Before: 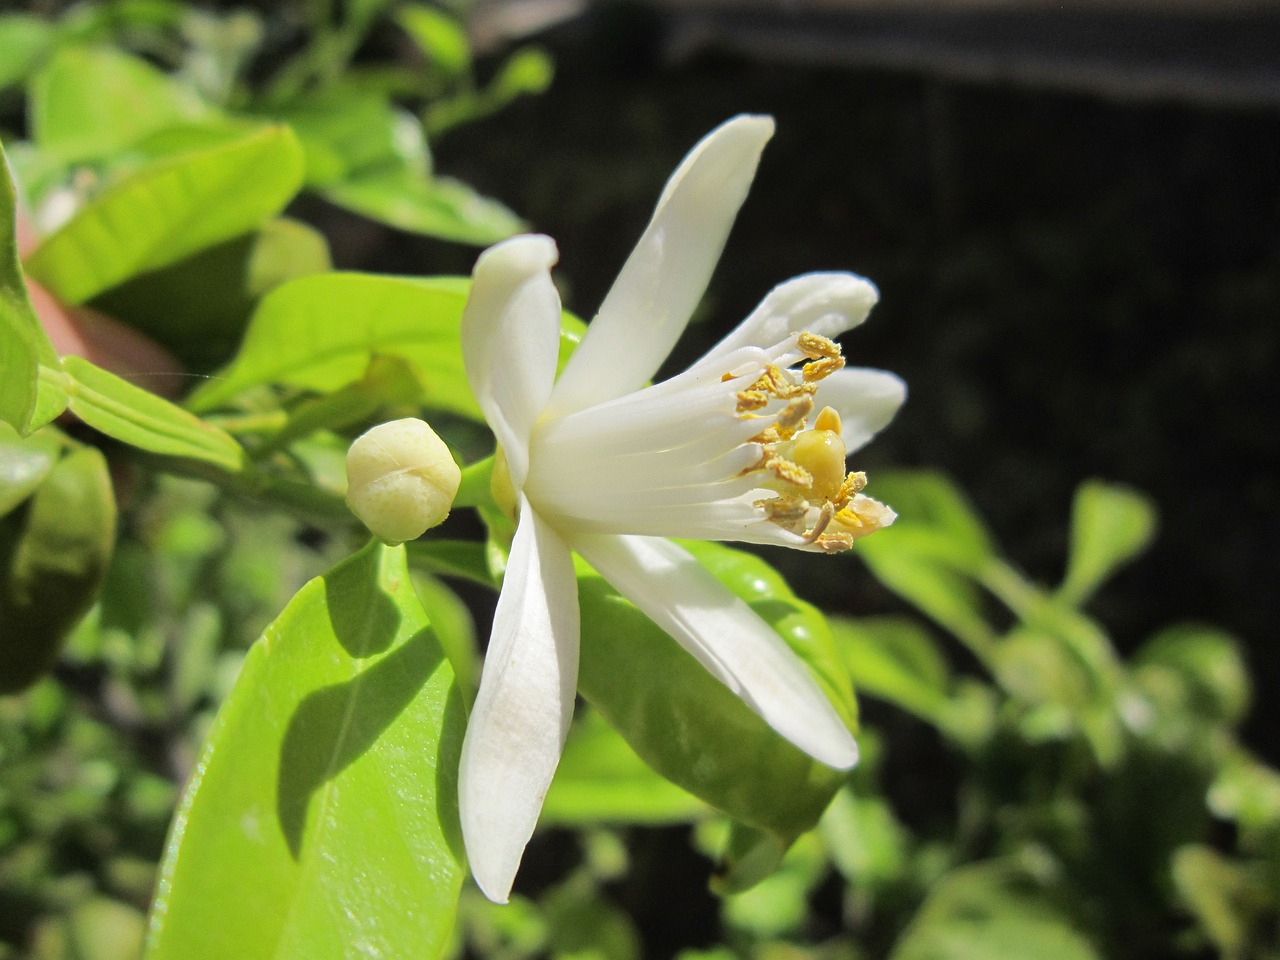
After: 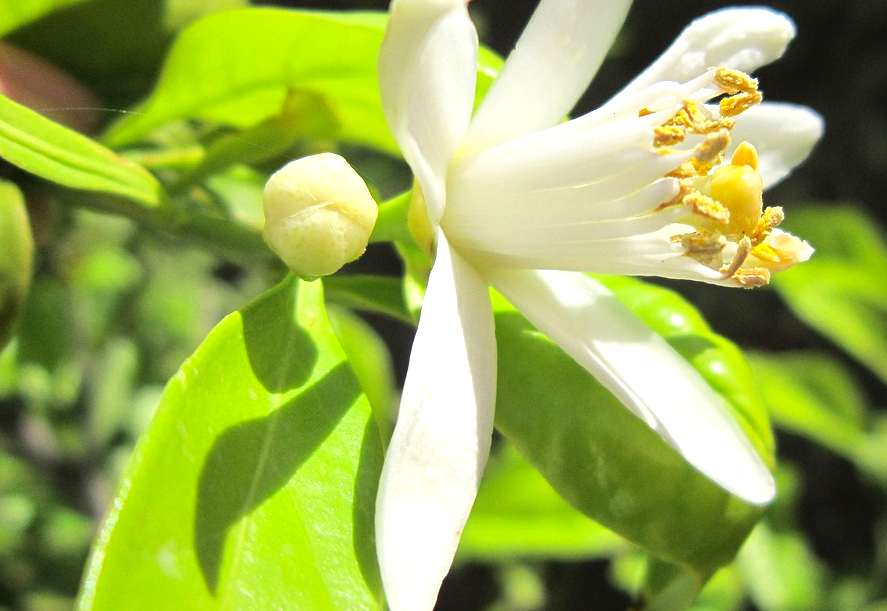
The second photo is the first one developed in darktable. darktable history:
crop: left 6.488%, top 27.668%, right 24.183%, bottom 8.656%
exposure: exposure 0.559 EV, compensate highlight preservation false
color correction: saturation 1.1
